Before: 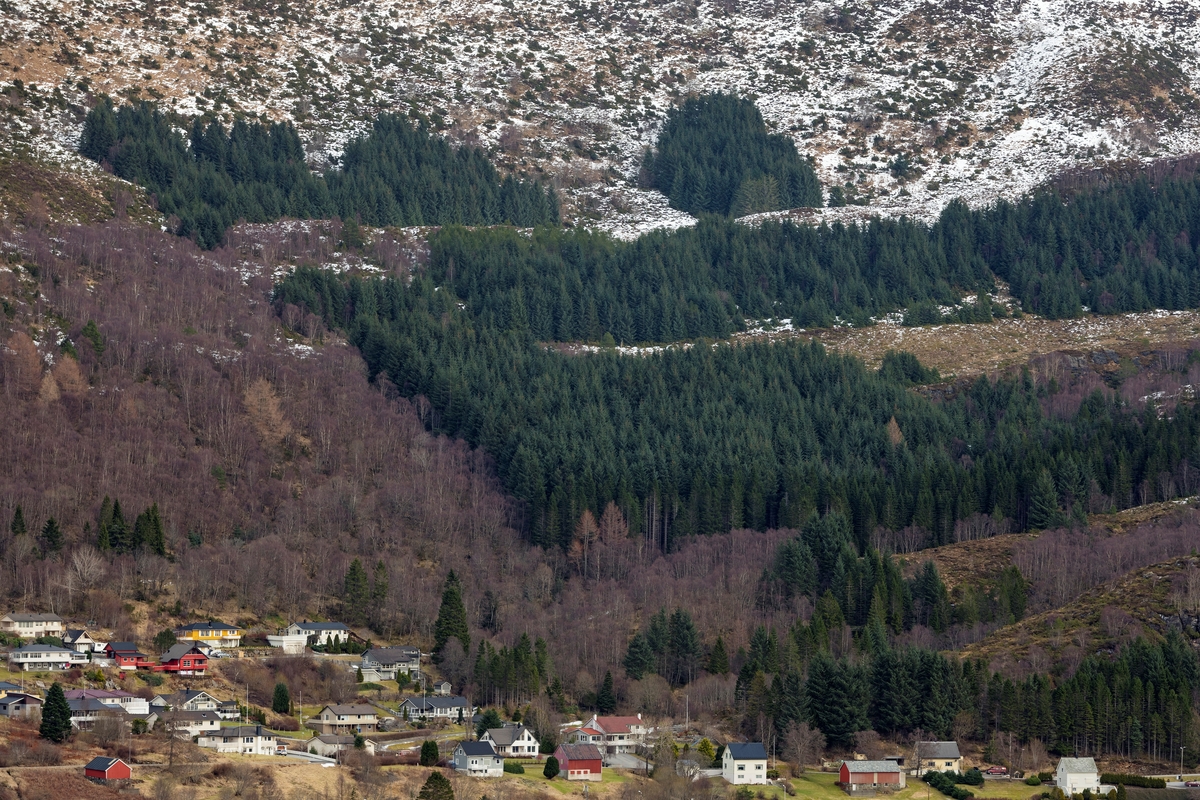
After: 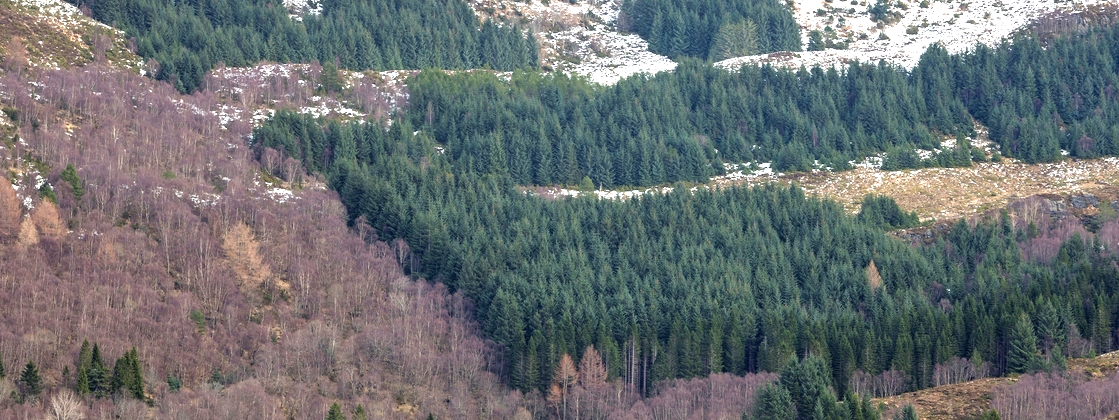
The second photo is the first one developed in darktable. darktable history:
crop: left 1.779%, top 19.616%, right 4.906%, bottom 27.864%
exposure: black level correction 0, exposure 1.501 EV, compensate highlight preservation false
